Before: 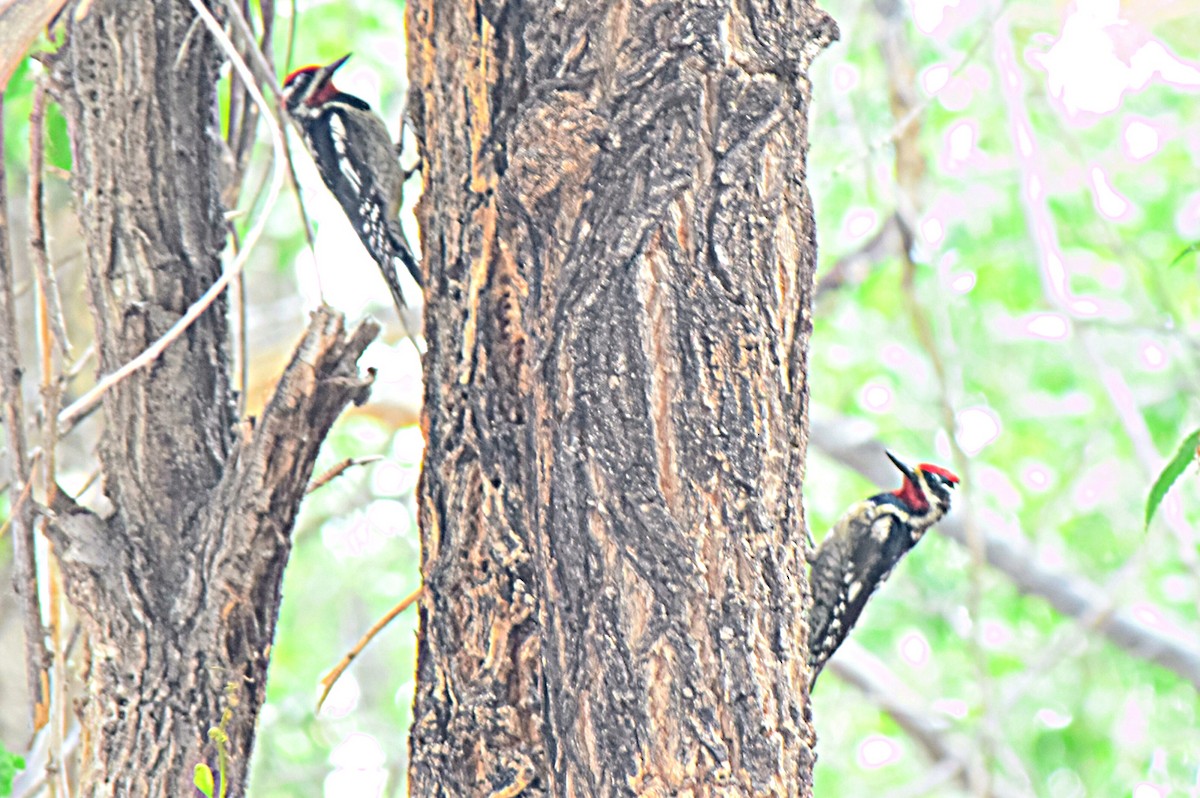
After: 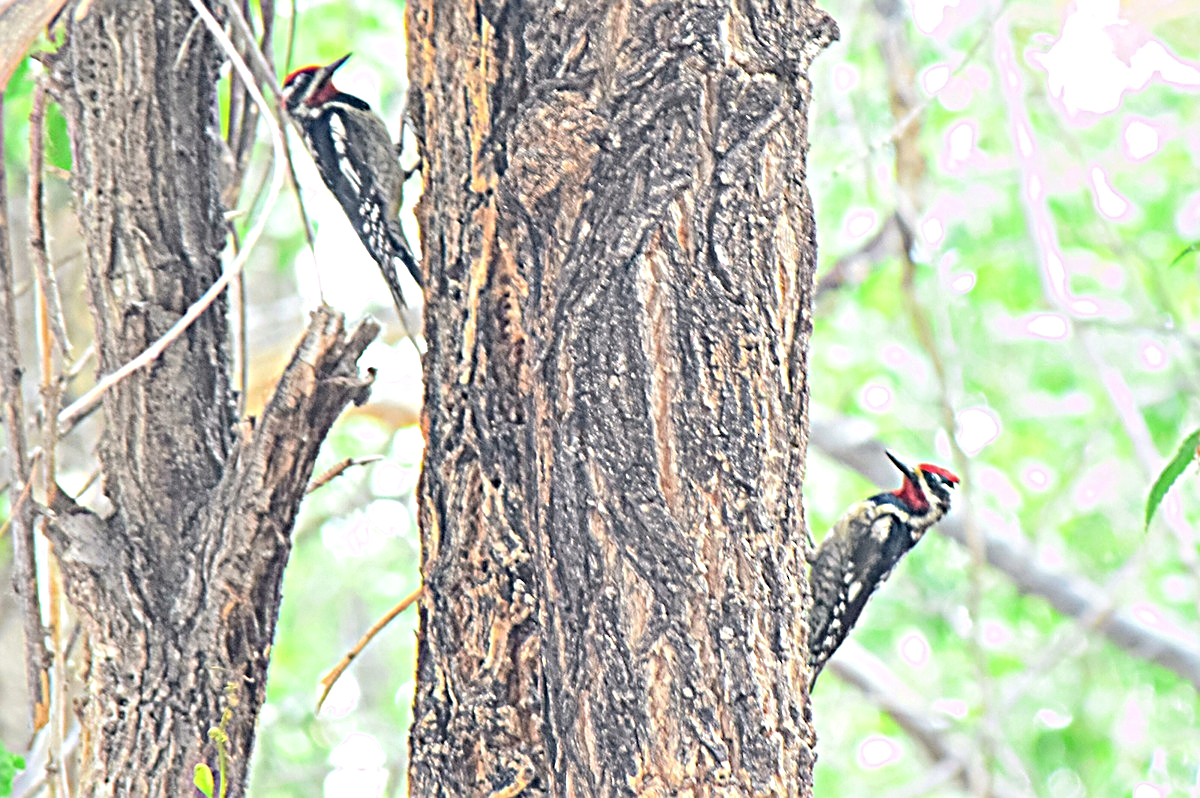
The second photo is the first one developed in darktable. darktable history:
sharpen: on, module defaults
local contrast: highlights 102%, shadows 102%, detail 119%, midtone range 0.2
